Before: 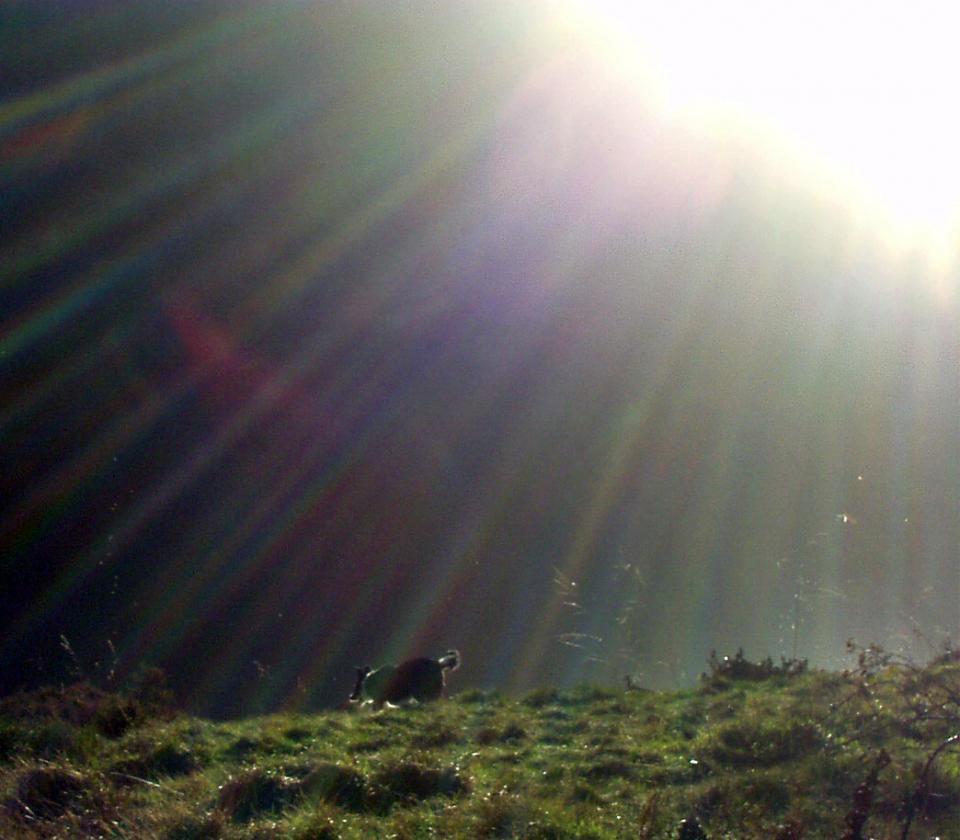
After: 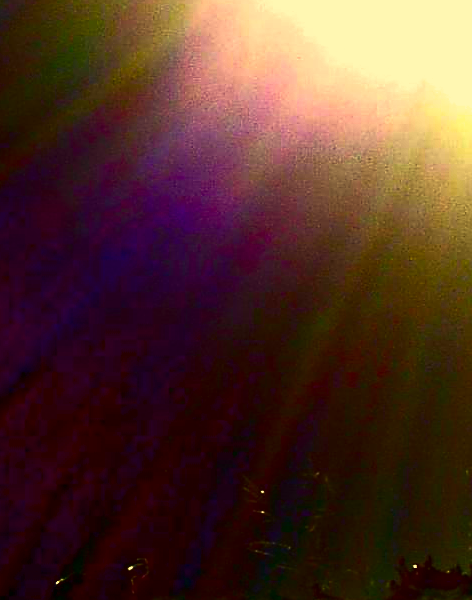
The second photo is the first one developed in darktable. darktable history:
exposure: exposure 0.206 EV, compensate highlight preservation false
contrast brightness saturation: brightness -0.991, saturation 0.98
tone equalizer: edges refinement/feathering 500, mask exposure compensation -1.57 EV, preserve details no
filmic rgb: black relative exposure -9.06 EV, white relative exposure 2.31 EV, hardness 7.51
sharpen: on, module defaults
crop: left 32.431%, top 11%, right 18.342%, bottom 17.52%
color correction: highlights a* 9.67, highlights b* 39.14, shadows a* 14.67, shadows b* 3.51
color balance rgb: white fulcrum 0.089 EV, perceptual saturation grading › global saturation 35.904%, global vibrance 20%
